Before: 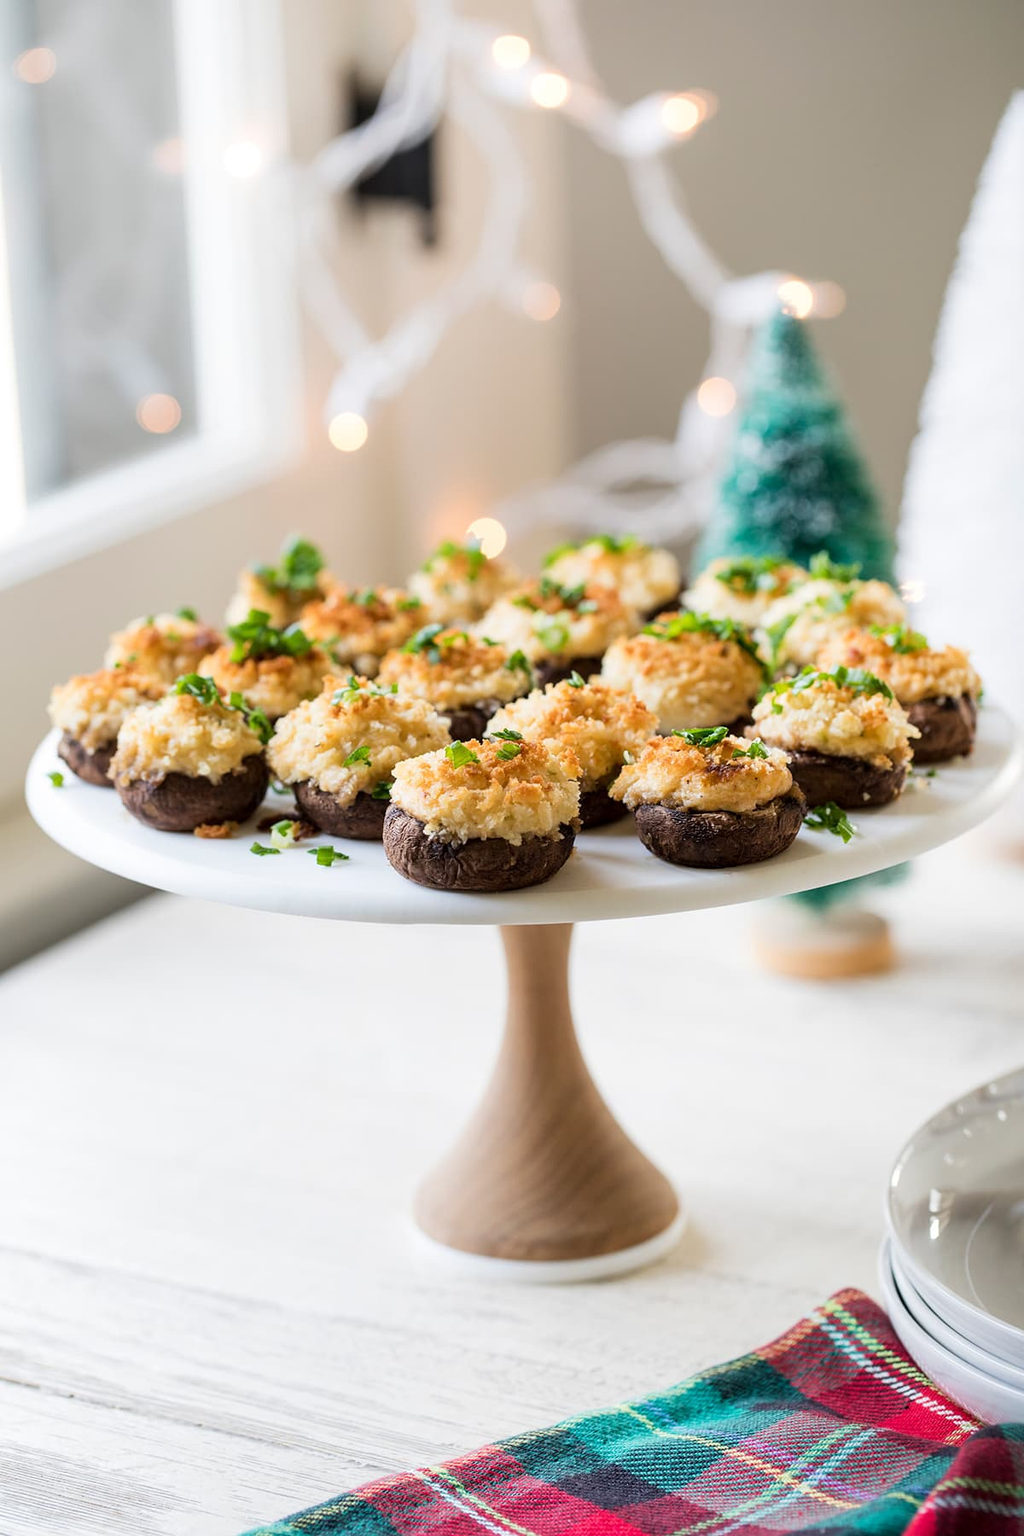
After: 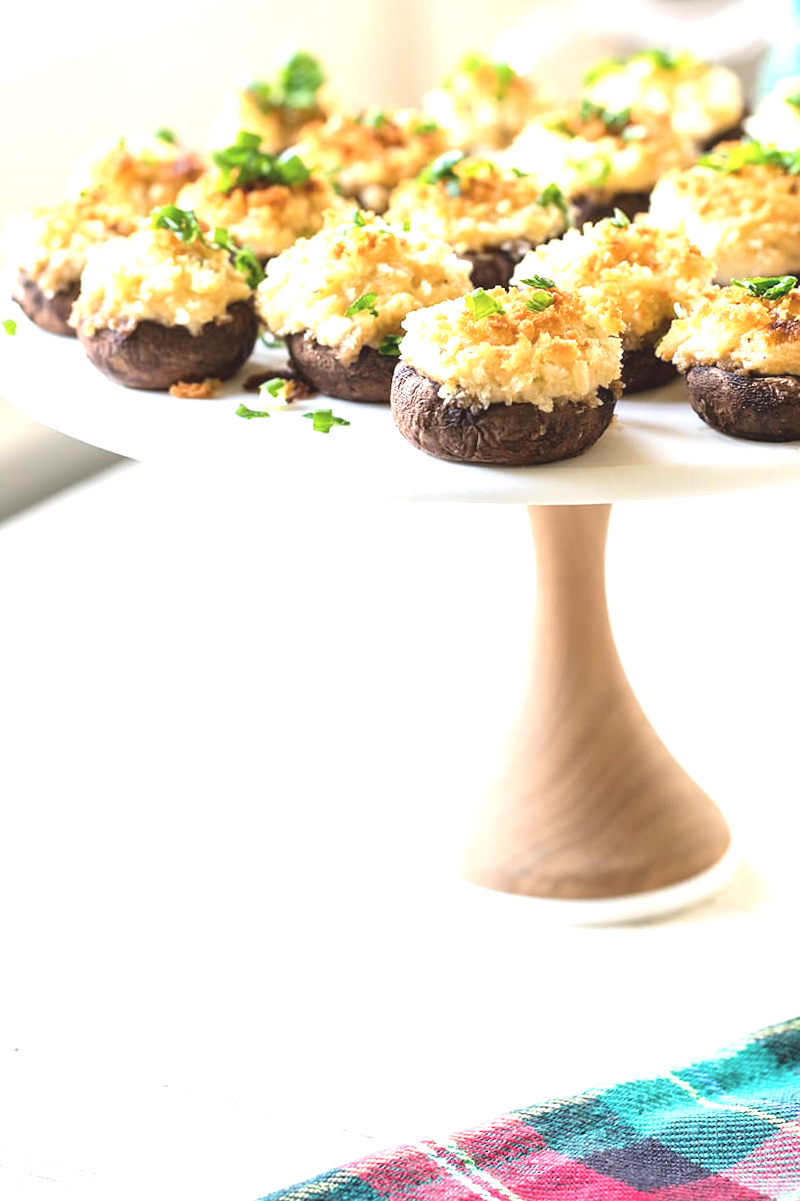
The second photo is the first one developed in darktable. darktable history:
exposure: black level correction 0, exposure 1 EV, compensate exposure bias true, compensate highlight preservation false
crop and rotate: angle -0.82°, left 3.85%, top 31.828%, right 27.992%
color balance: lift [1.007, 1, 1, 1], gamma [1.097, 1, 1, 1]
